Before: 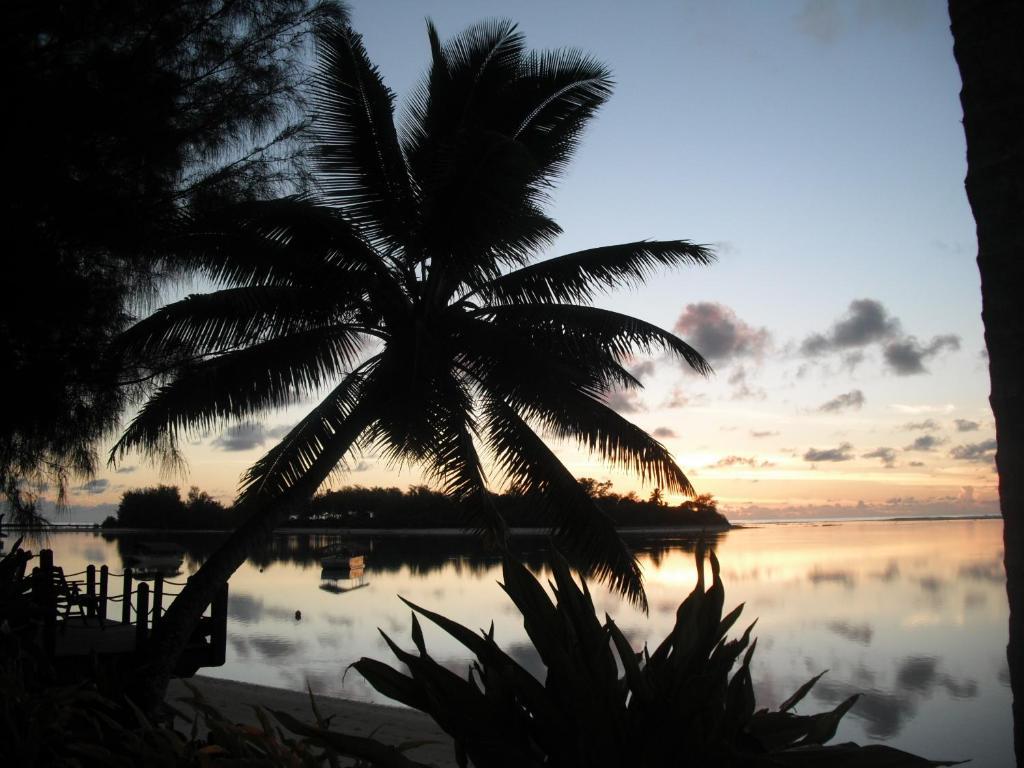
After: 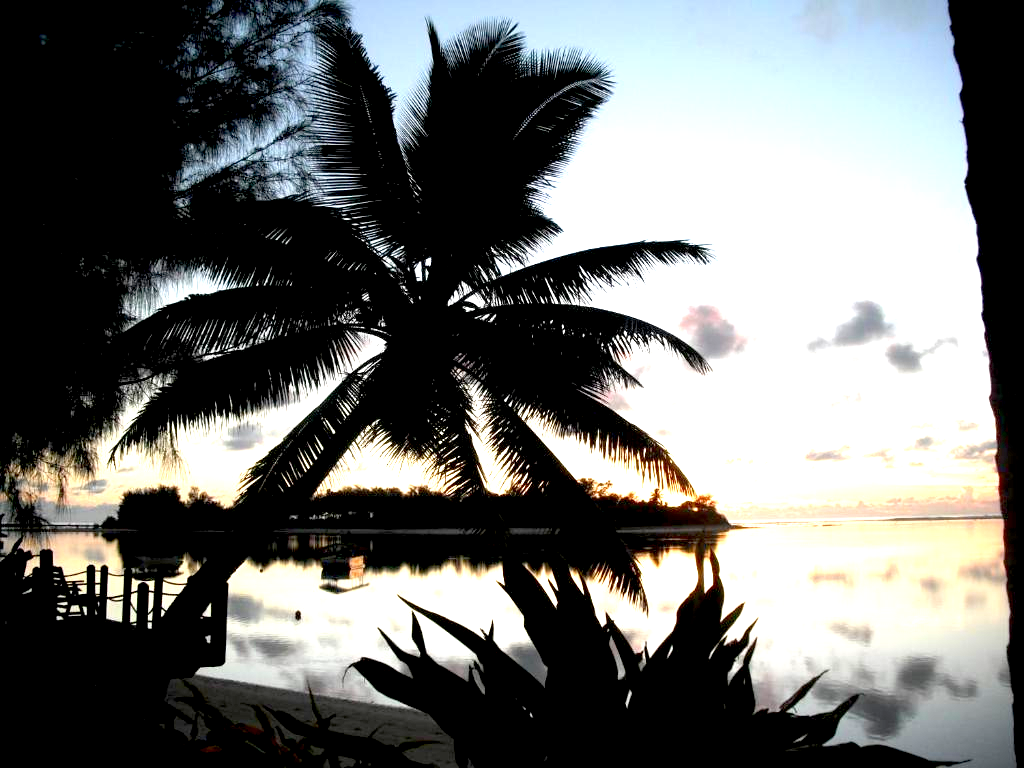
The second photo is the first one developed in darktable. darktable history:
exposure: black level correction 0.009, exposure 1.42 EV, compensate highlight preservation false
